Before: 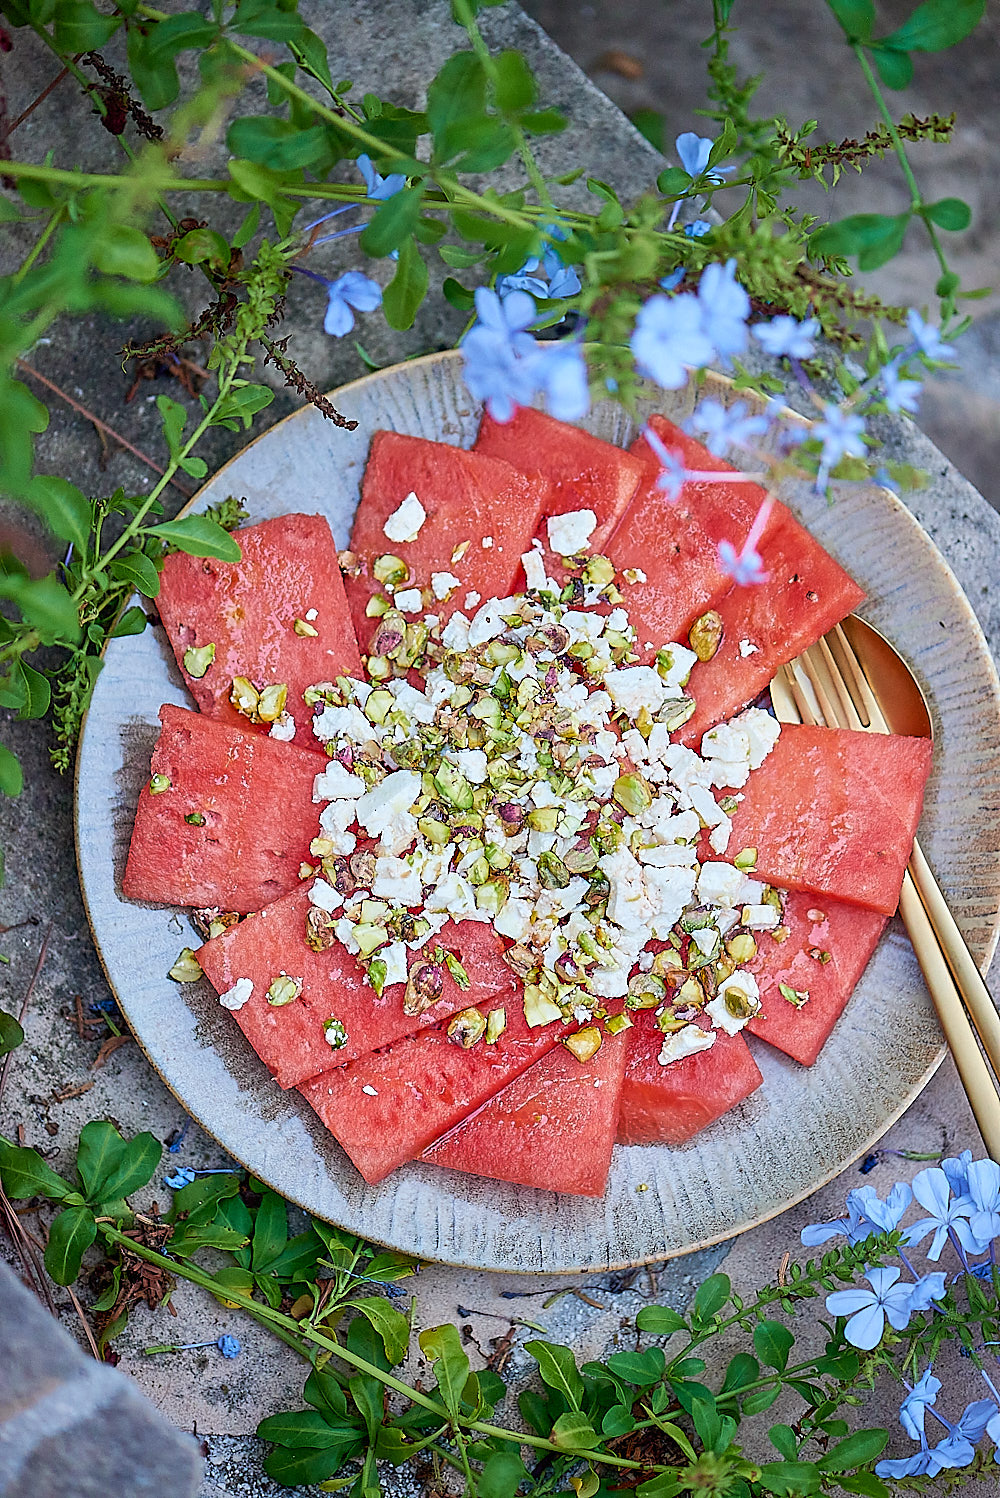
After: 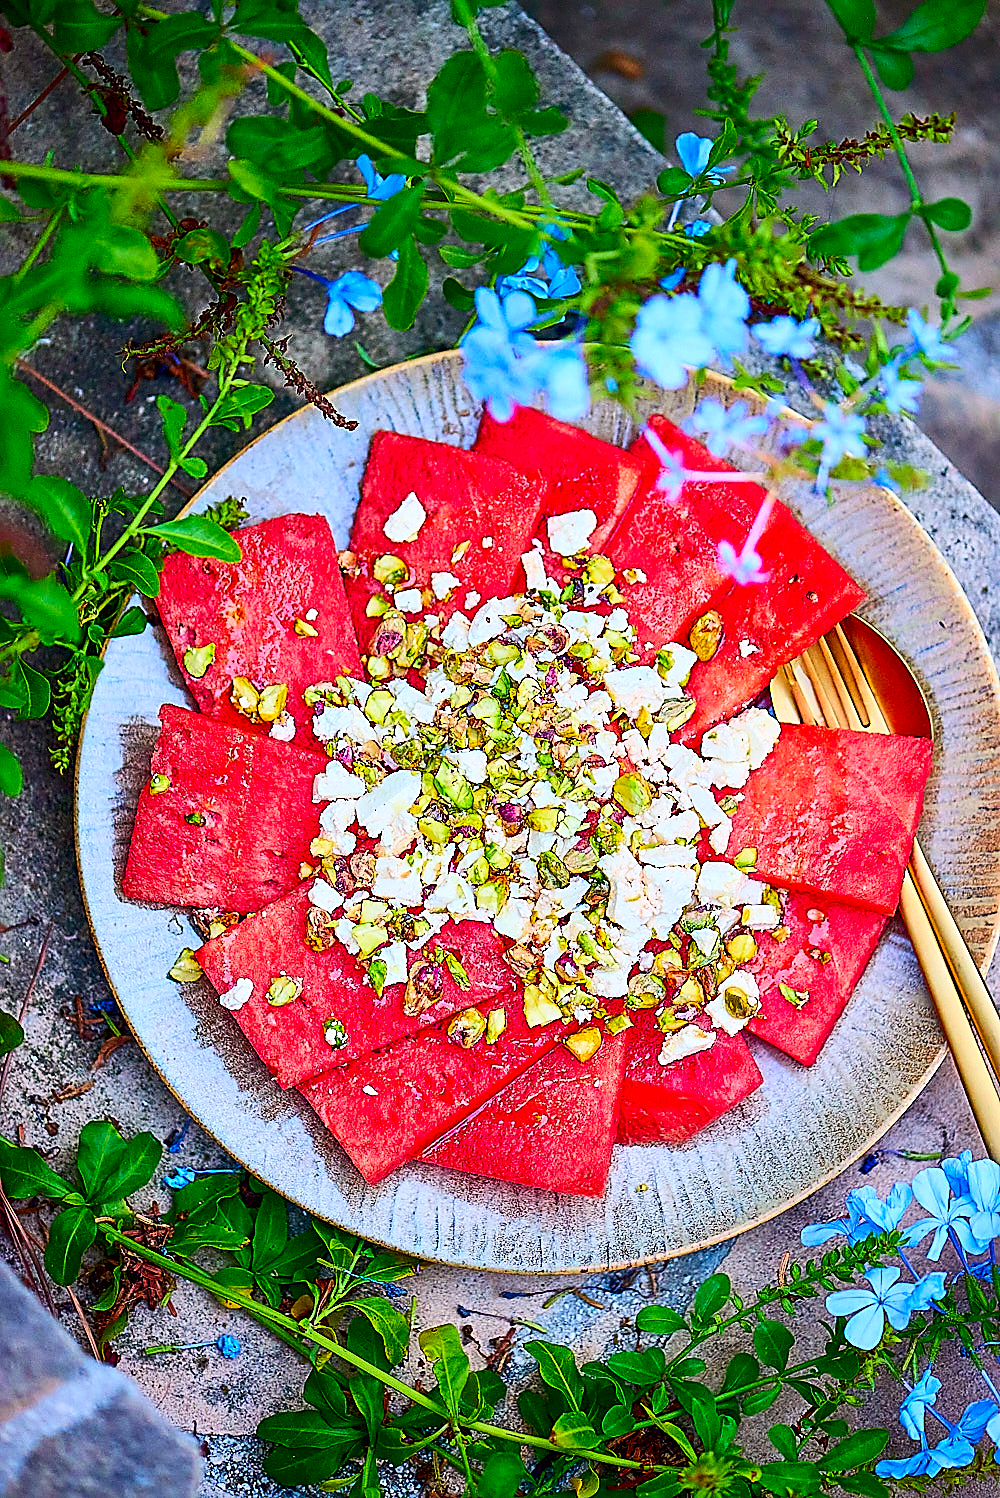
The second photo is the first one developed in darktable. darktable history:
contrast brightness saturation: contrast 0.26, brightness 0.02, saturation 0.87
color correction: highlights a* 3.84, highlights b* 5.07
sharpen: on, module defaults
